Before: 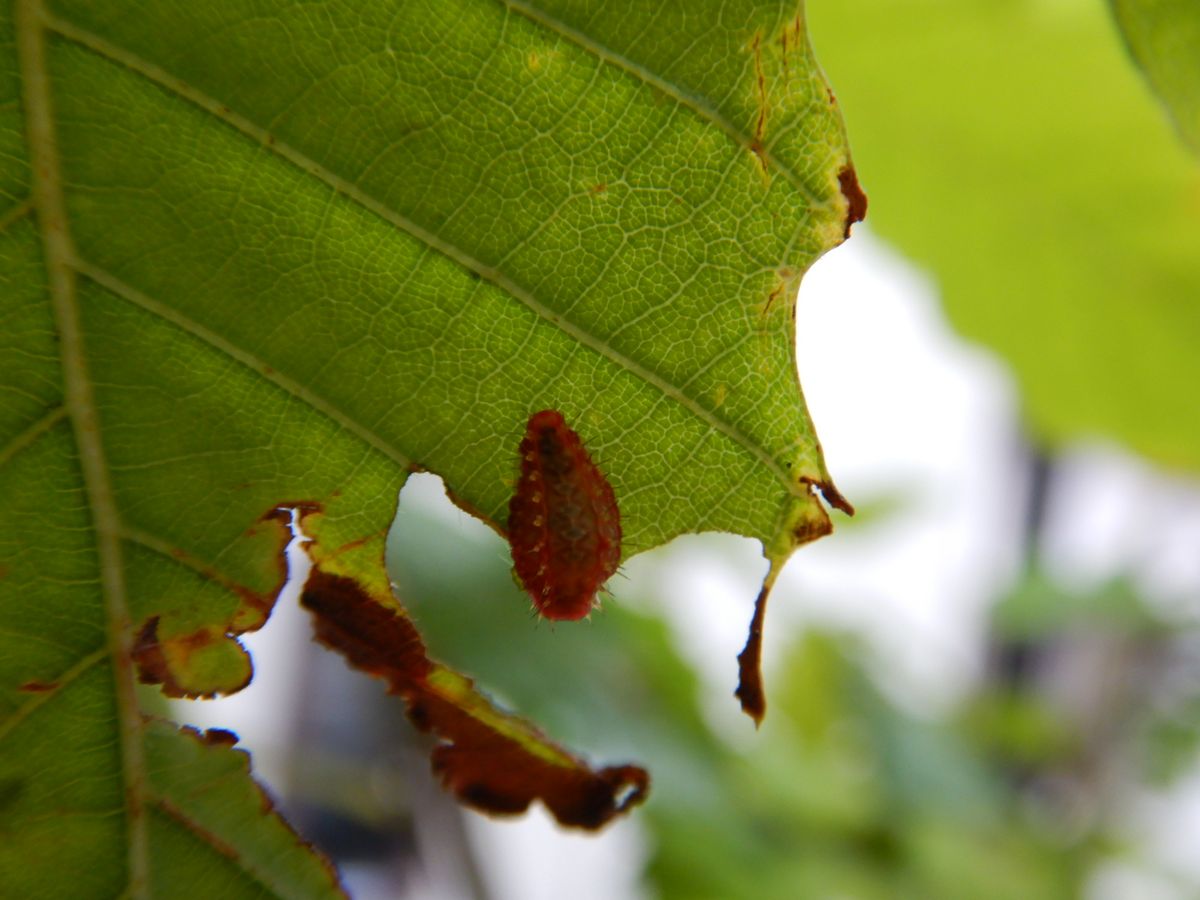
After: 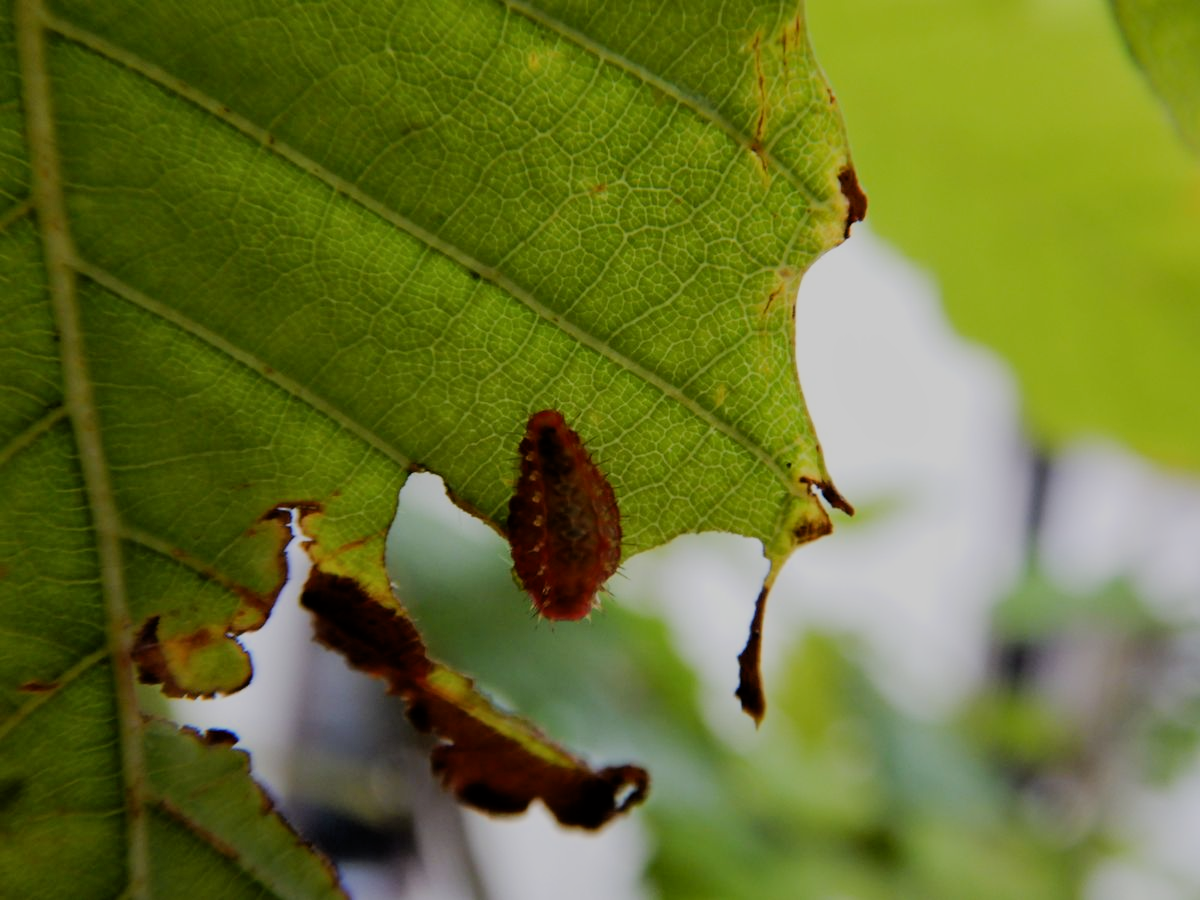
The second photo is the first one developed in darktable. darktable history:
contrast equalizer: y [[0.509, 0.517, 0.523, 0.523, 0.517, 0.509], [0.5 ×6], [0.5 ×6], [0 ×6], [0 ×6]]
filmic rgb: black relative exposure -6.17 EV, white relative exposure 6.97 EV, hardness 2.25
